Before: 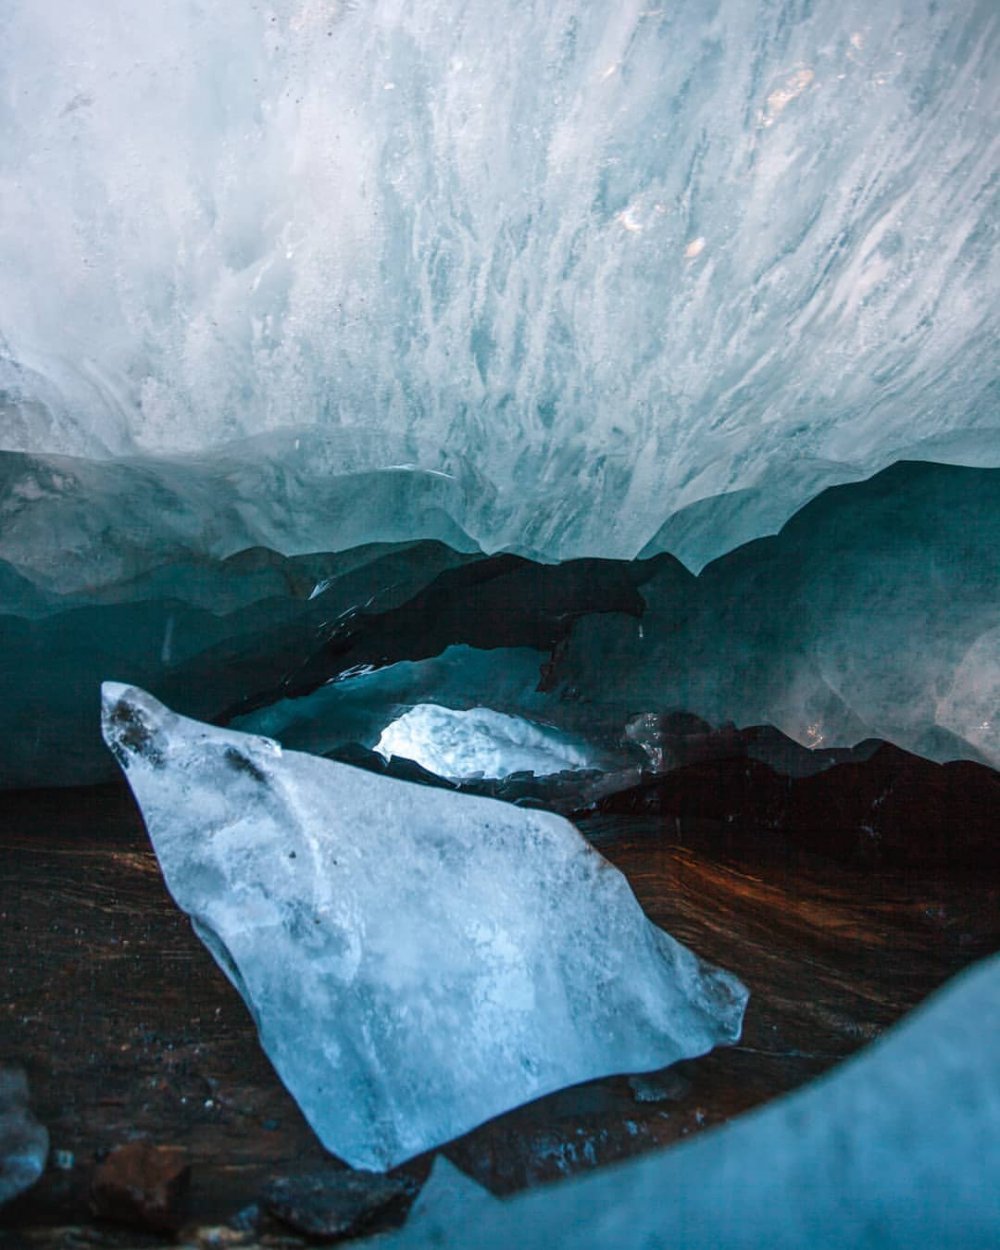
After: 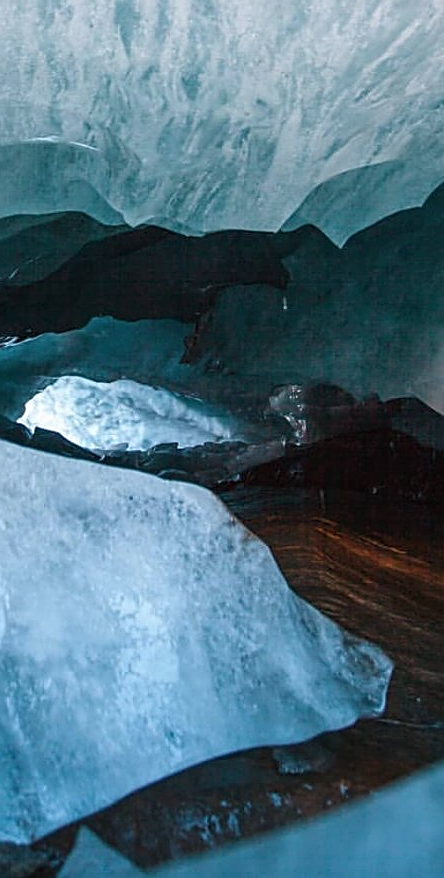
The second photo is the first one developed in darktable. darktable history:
exposure: compensate highlight preservation false
sharpen: on, module defaults
contrast brightness saturation: saturation -0.05
crop: left 35.631%, top 26.297%, right 19.882%, bottom 3.391%
